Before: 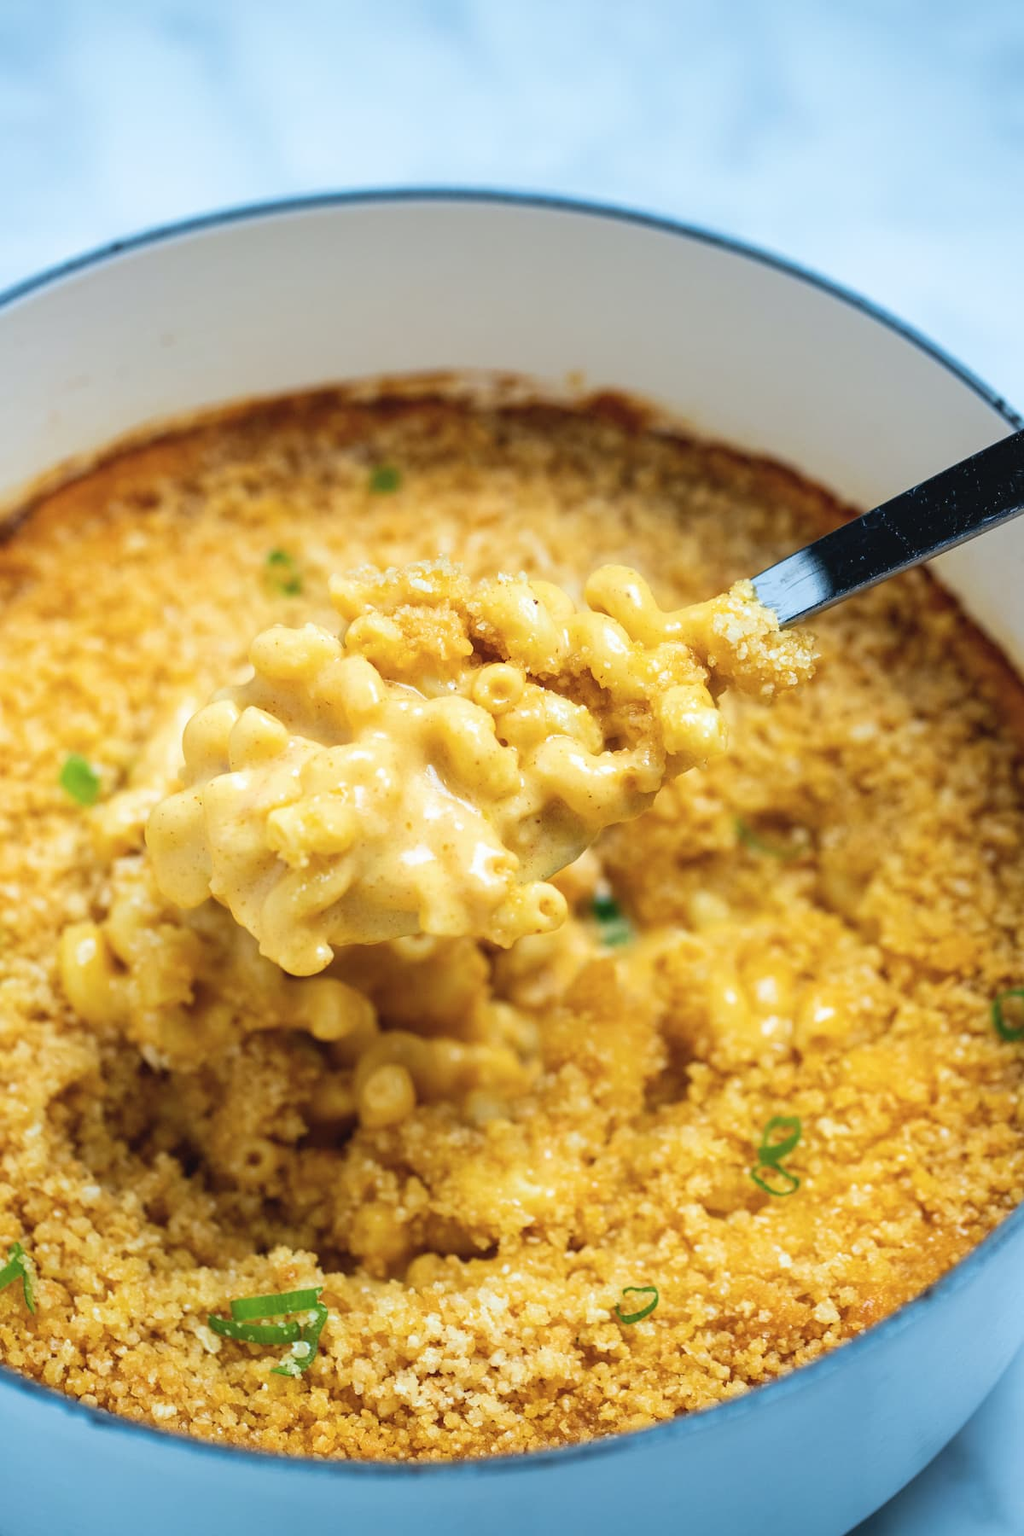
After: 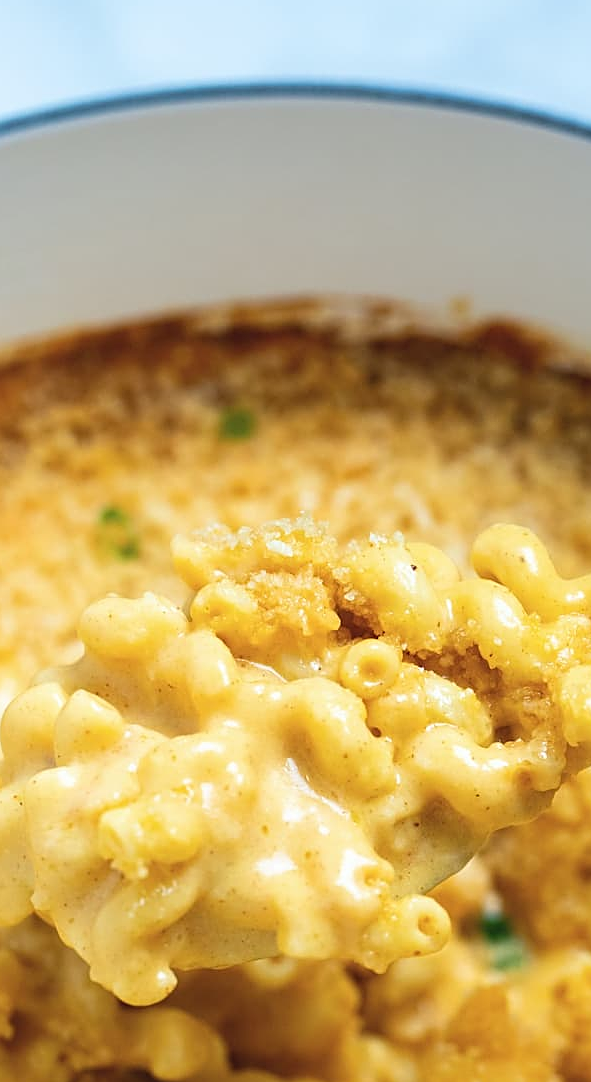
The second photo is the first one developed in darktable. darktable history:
sharpen: on, module defaults
crop: left 17.835%, top 7.675%, right 32.881%, bottom 32.213%
